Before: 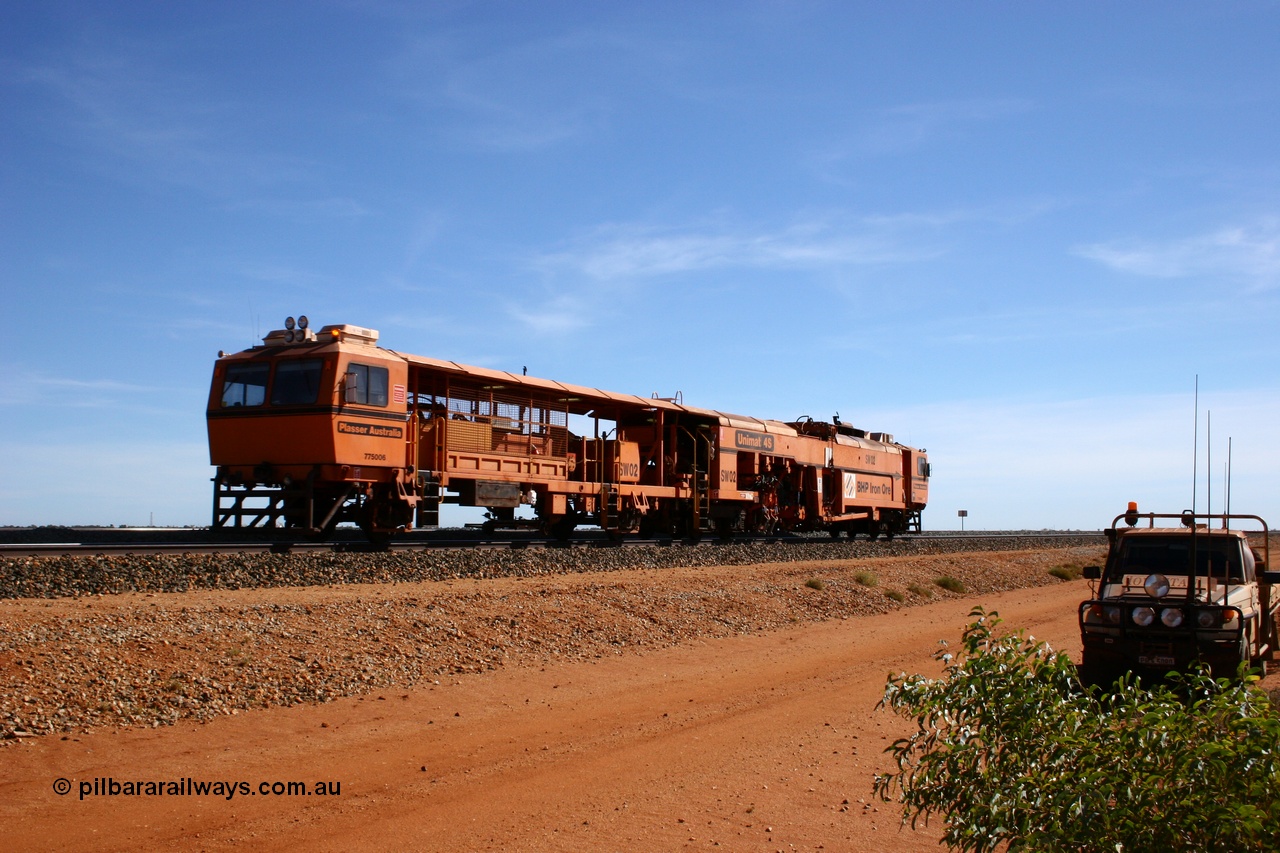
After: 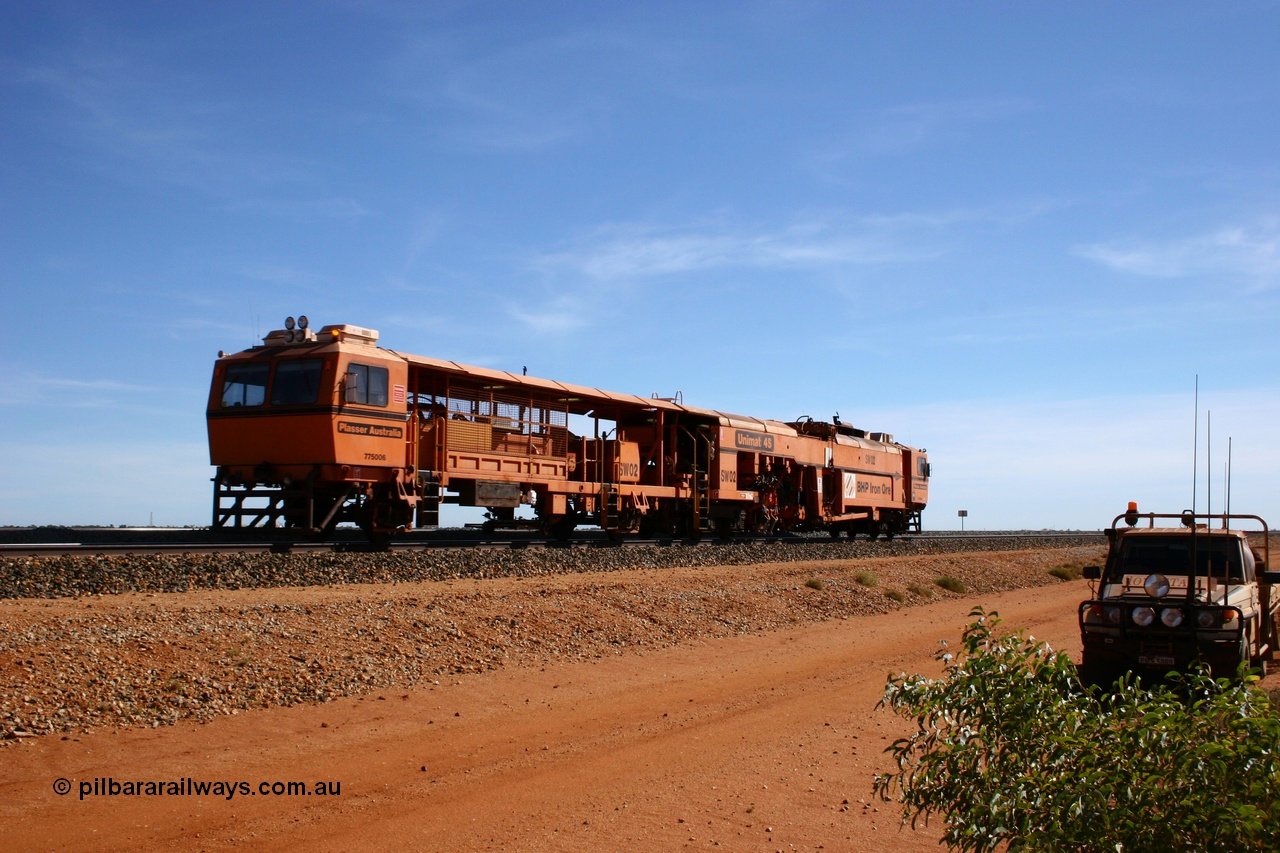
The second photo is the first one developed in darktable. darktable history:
exposure: exposure -0.052 EV, compensate highlight preservation false
